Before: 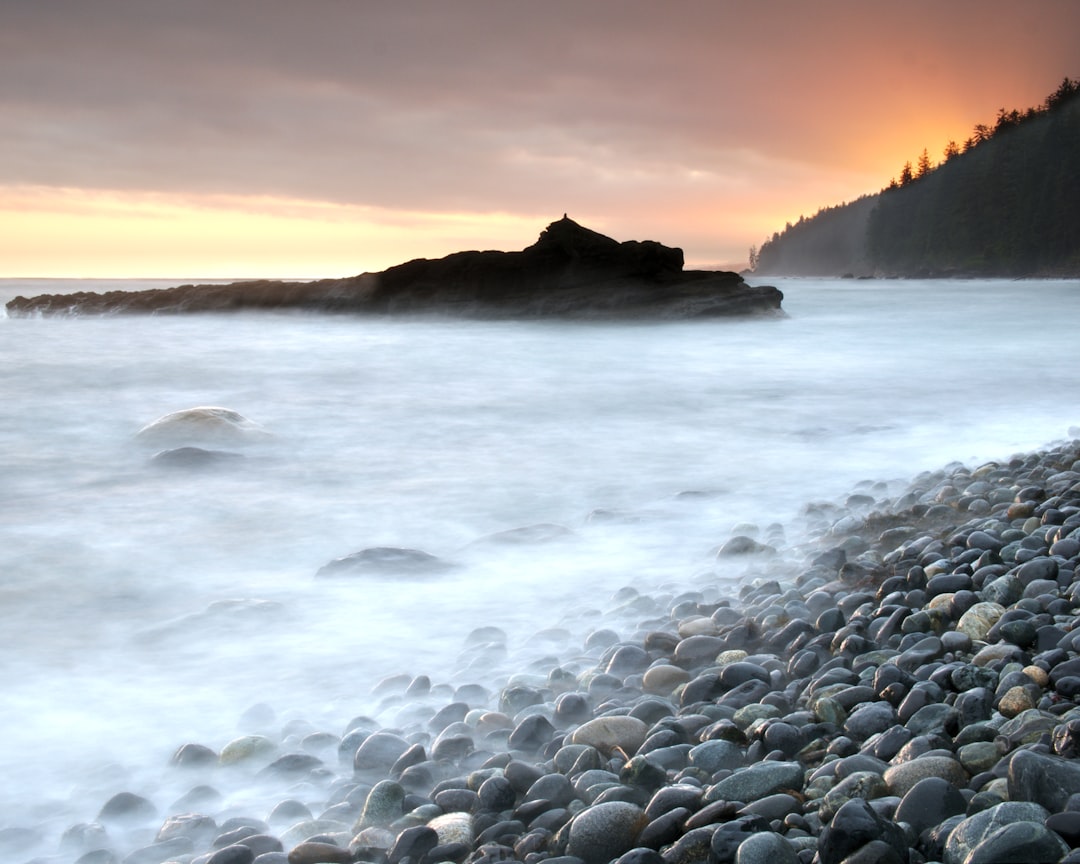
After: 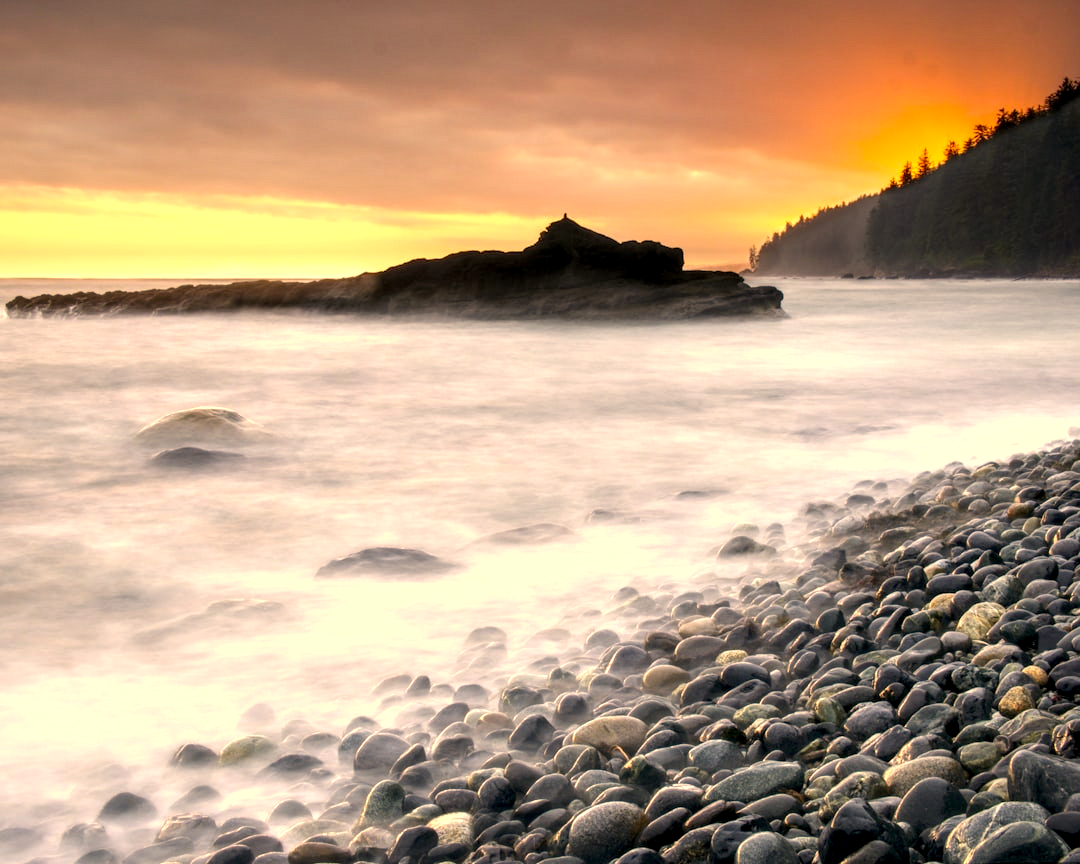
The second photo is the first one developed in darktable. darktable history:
color correction: highlights a* 15, highlights b* 31.26
color balance rgb: perceptual saturation grading › global saturation 41.136%
local contrast: highlights 78%, shadows 56%, detail 174%, midtone range 0.432
